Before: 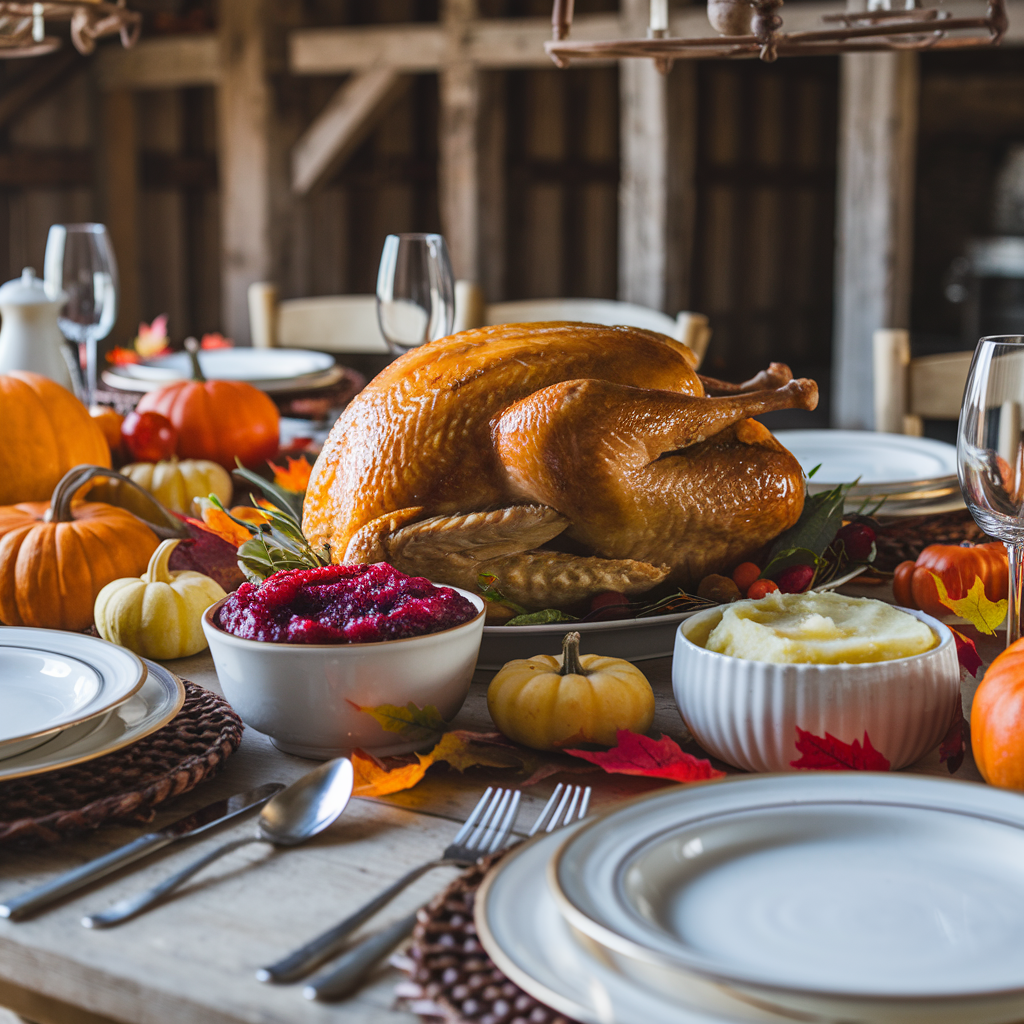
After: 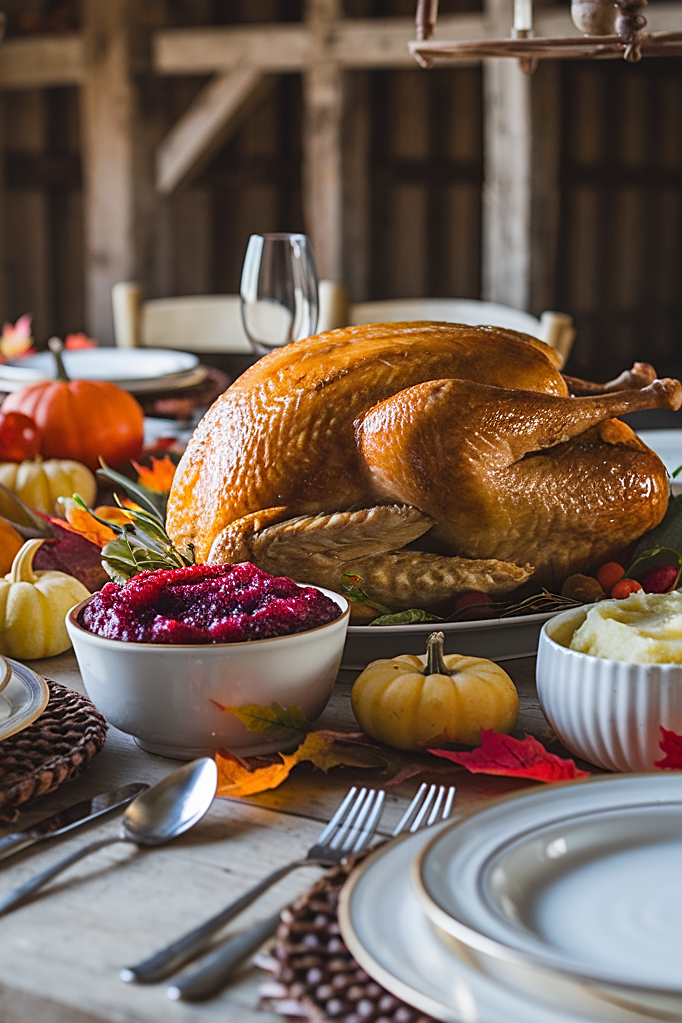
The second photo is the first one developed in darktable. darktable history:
crop and rotate: left 13.35%, right 19.968%
sharpen: amount 0.576
